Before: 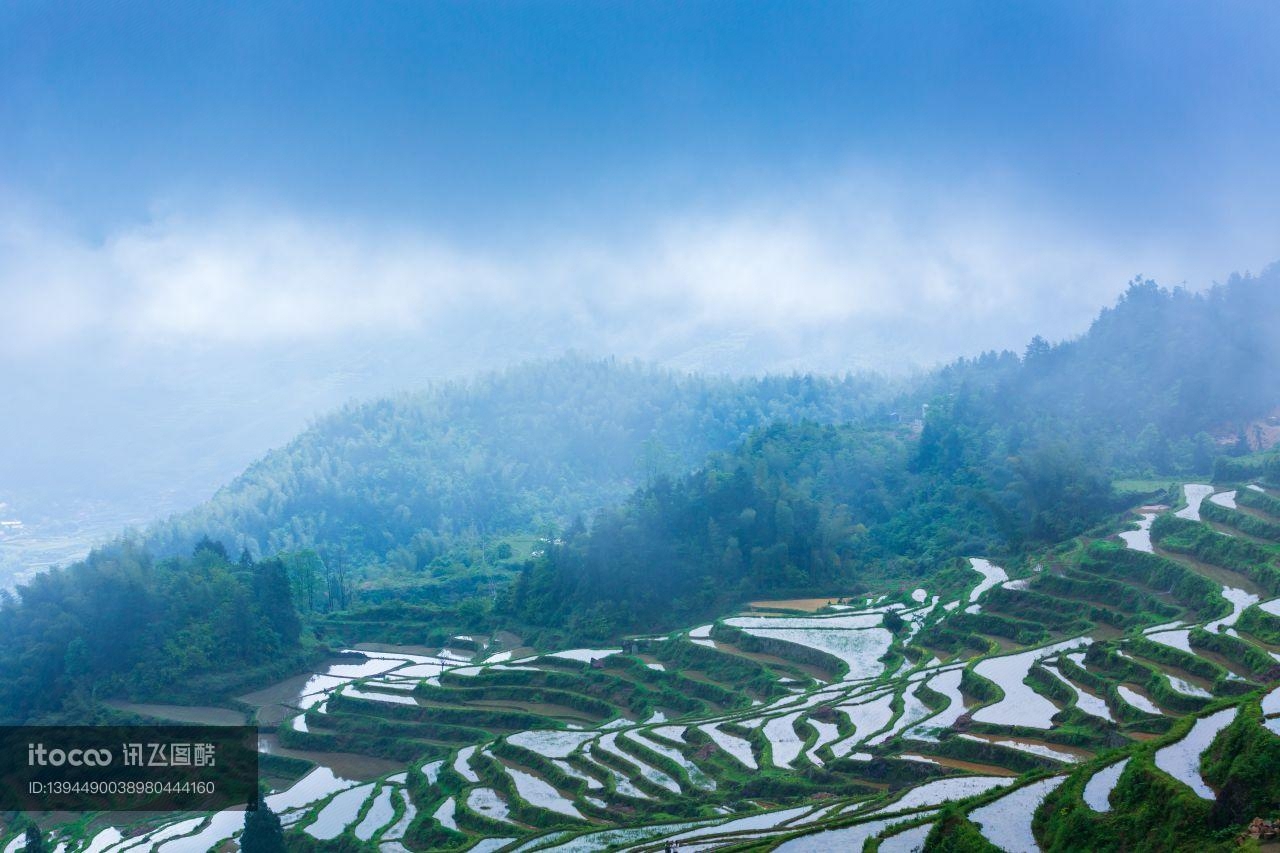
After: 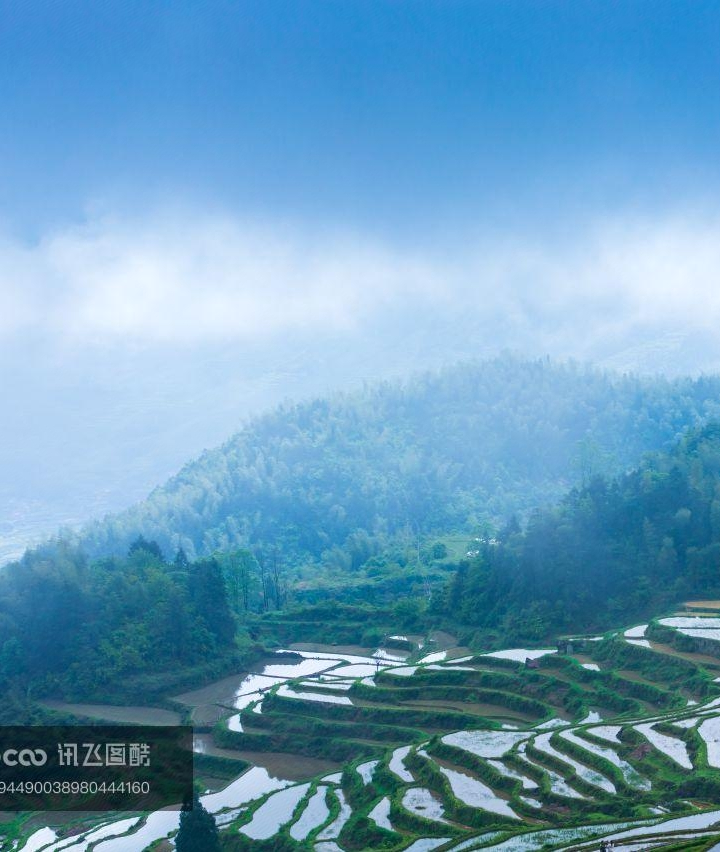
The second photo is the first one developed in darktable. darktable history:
crop: left 5.114%, right 38.589%
white balance: emerald 1
levels: levels [0, 0.492, 0.984]
